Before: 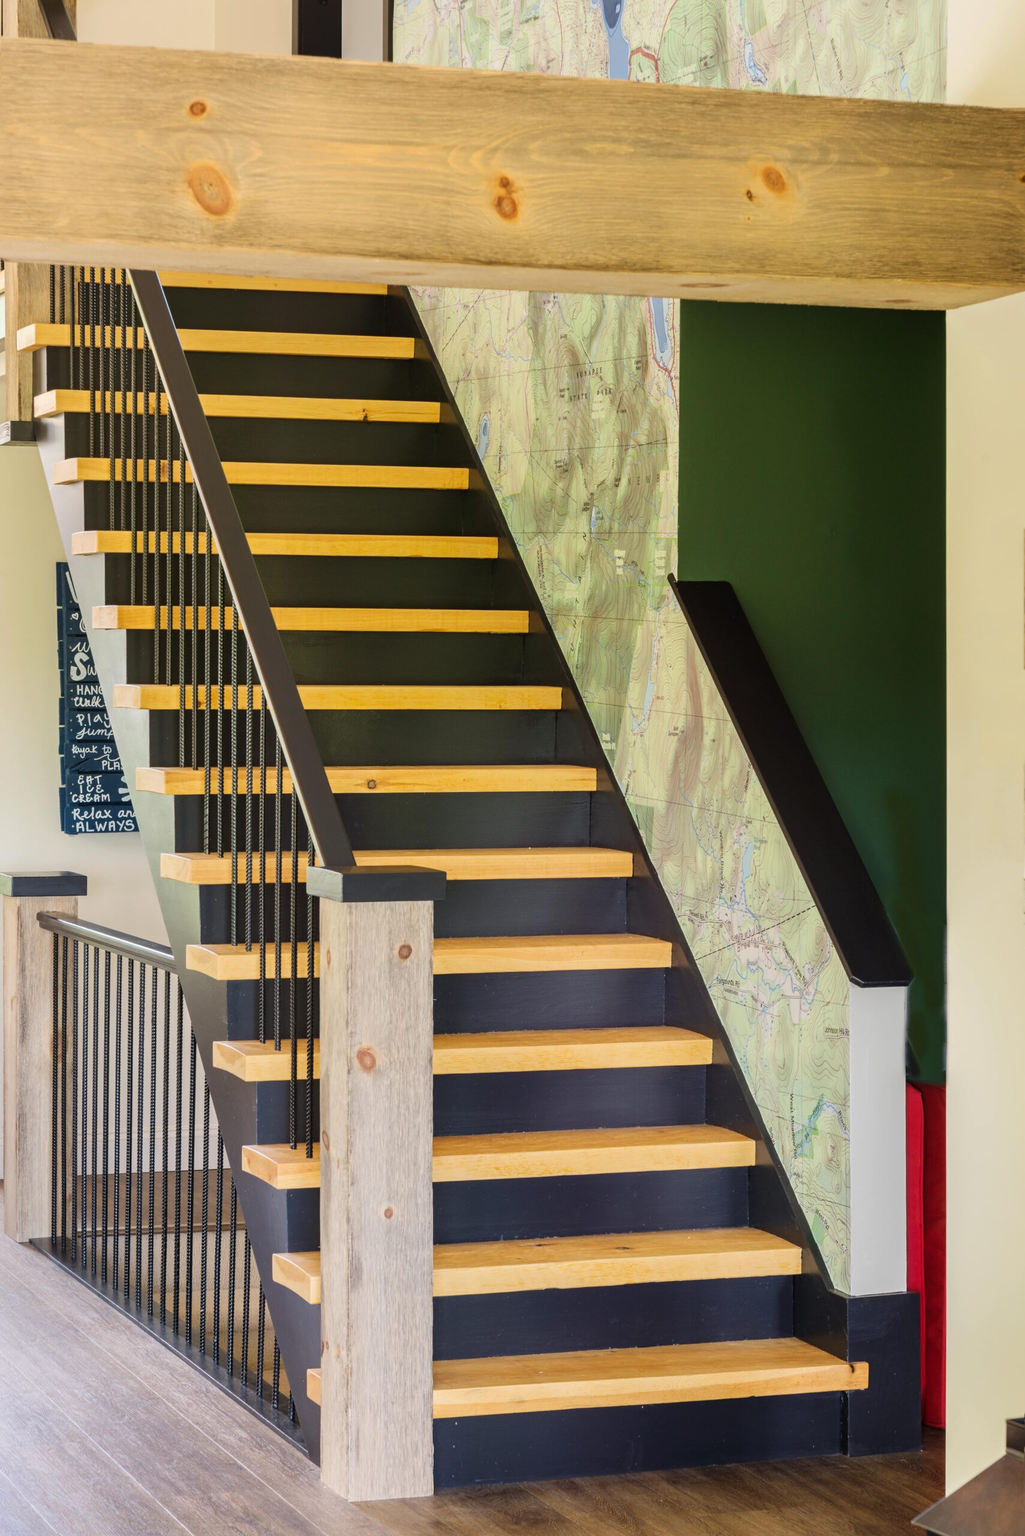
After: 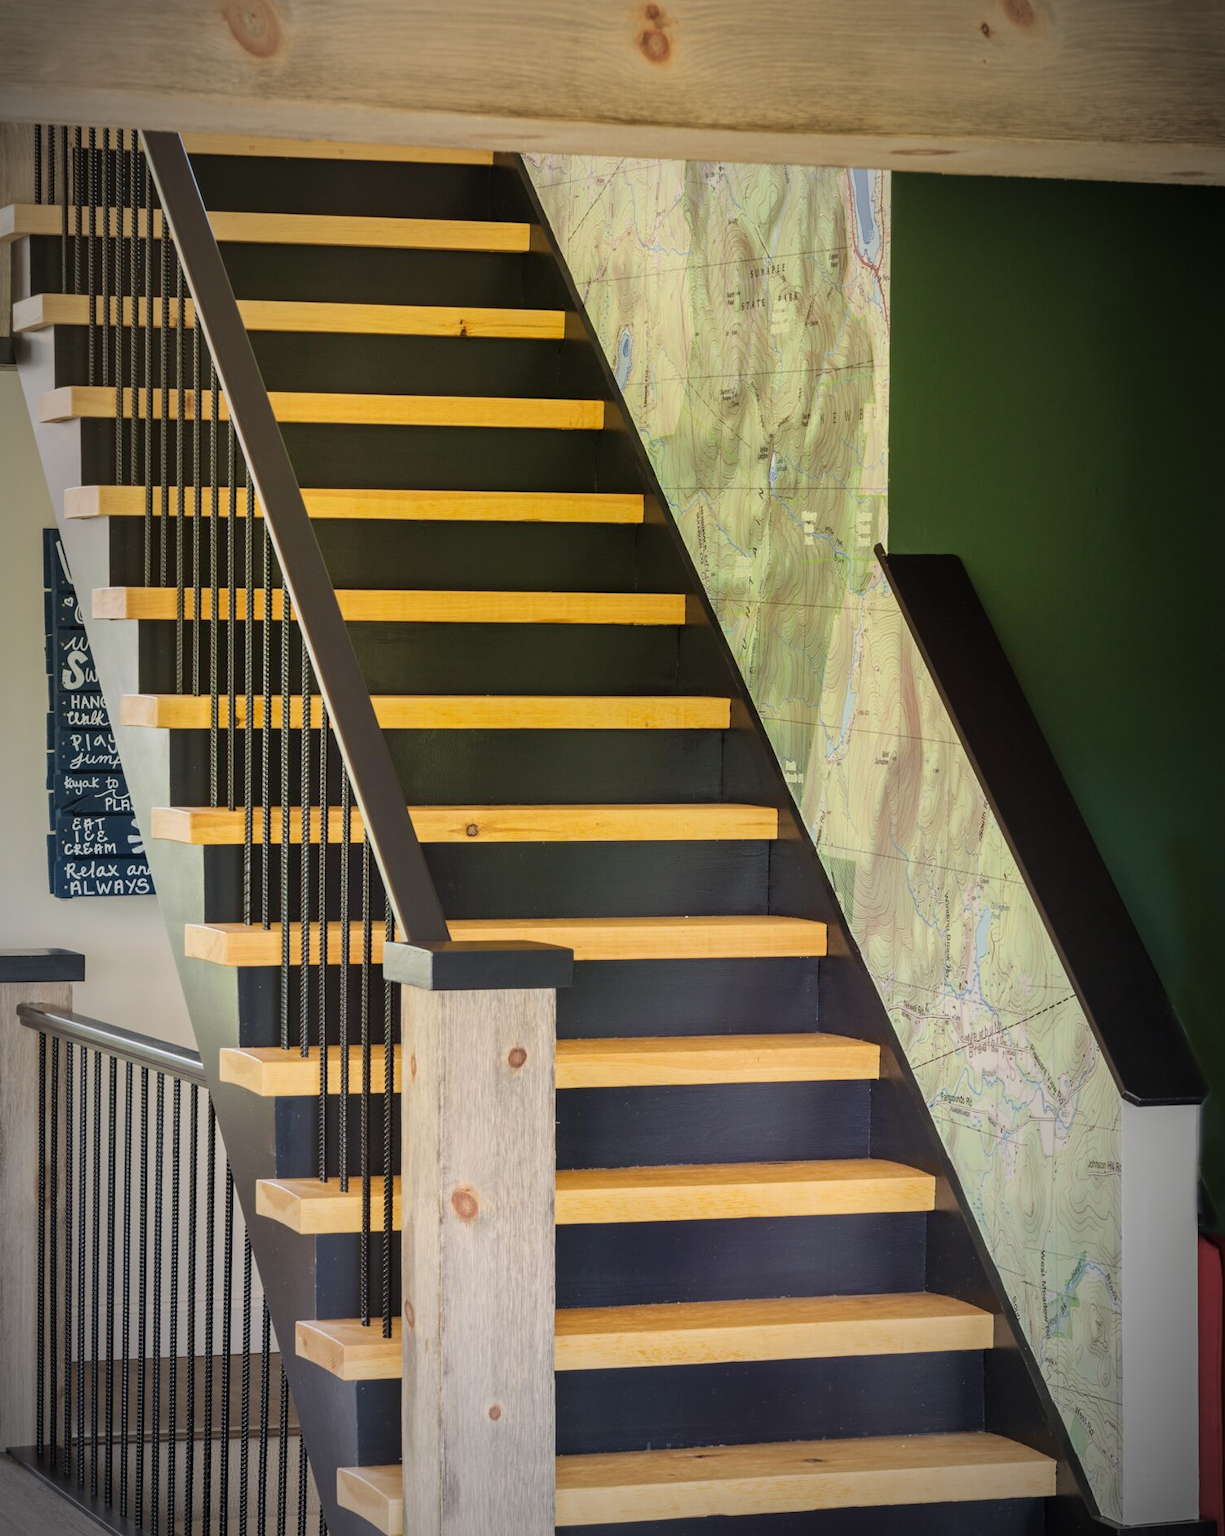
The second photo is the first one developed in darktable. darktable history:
crop and rotate: left 2.425%, top 11.305%, right 9.6%, bottom 15.08%
white balance: emerald 1
vignetting: fall-off start 67.5%, fall-off radius 67.23%, brightness -0.813, automatic ratio true
